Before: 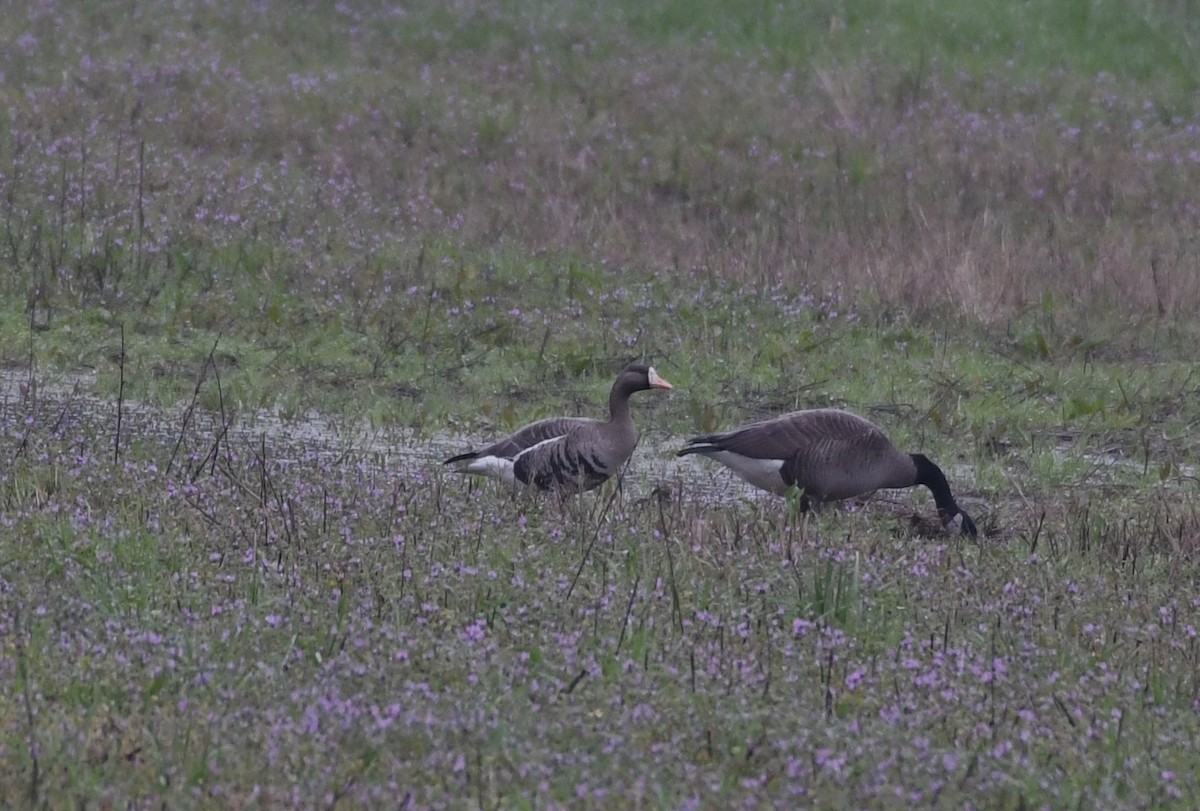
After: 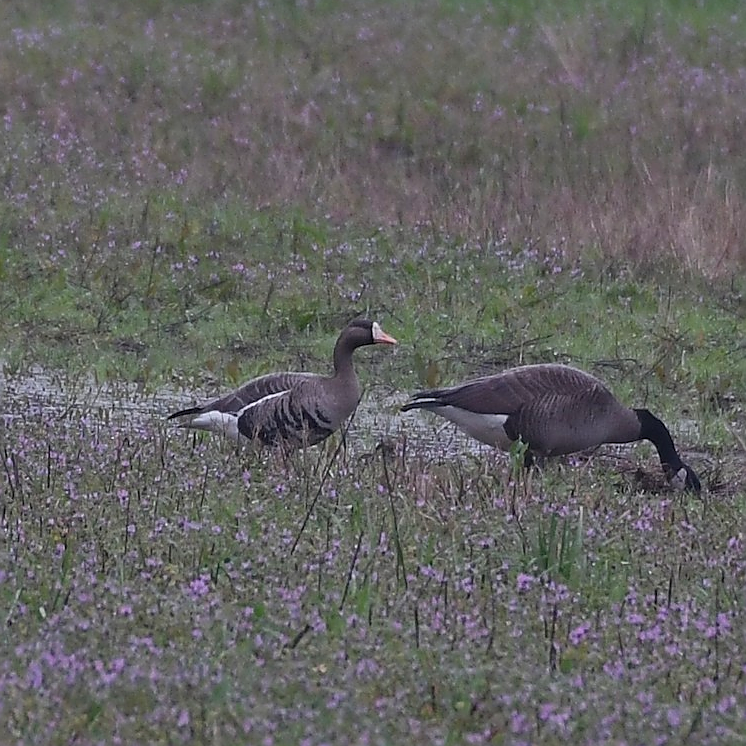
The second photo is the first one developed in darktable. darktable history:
crop and rotate: left 23.026%, top 5.621%, right 14.728%, bottom 2.302%
sharpen: radius 1.363, amount 1.24, threshold 0.78
